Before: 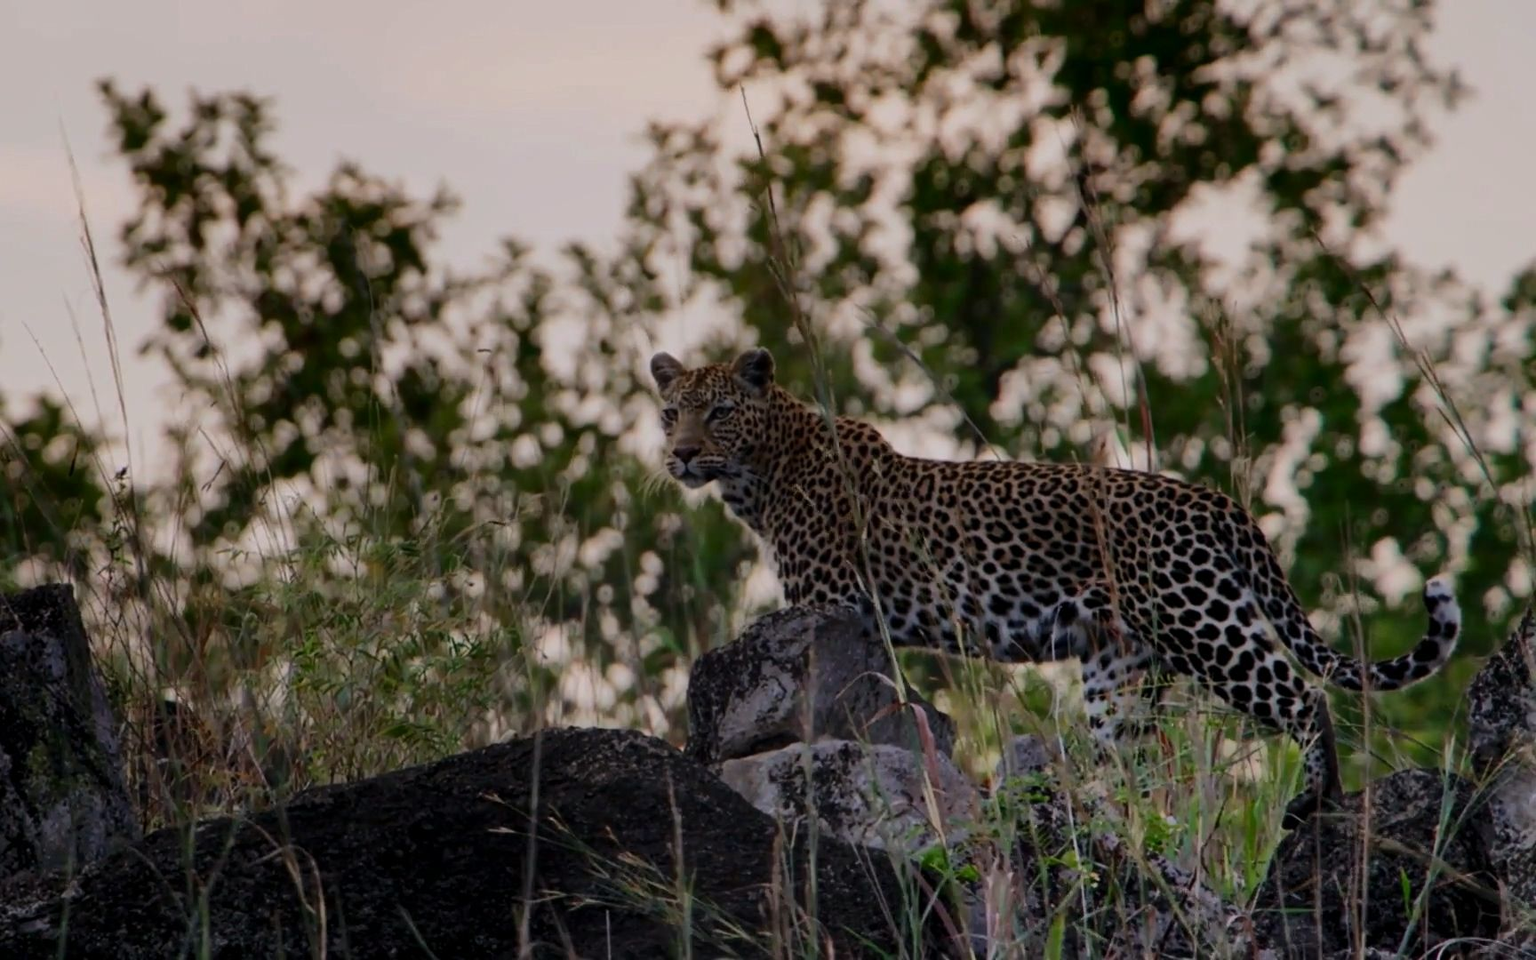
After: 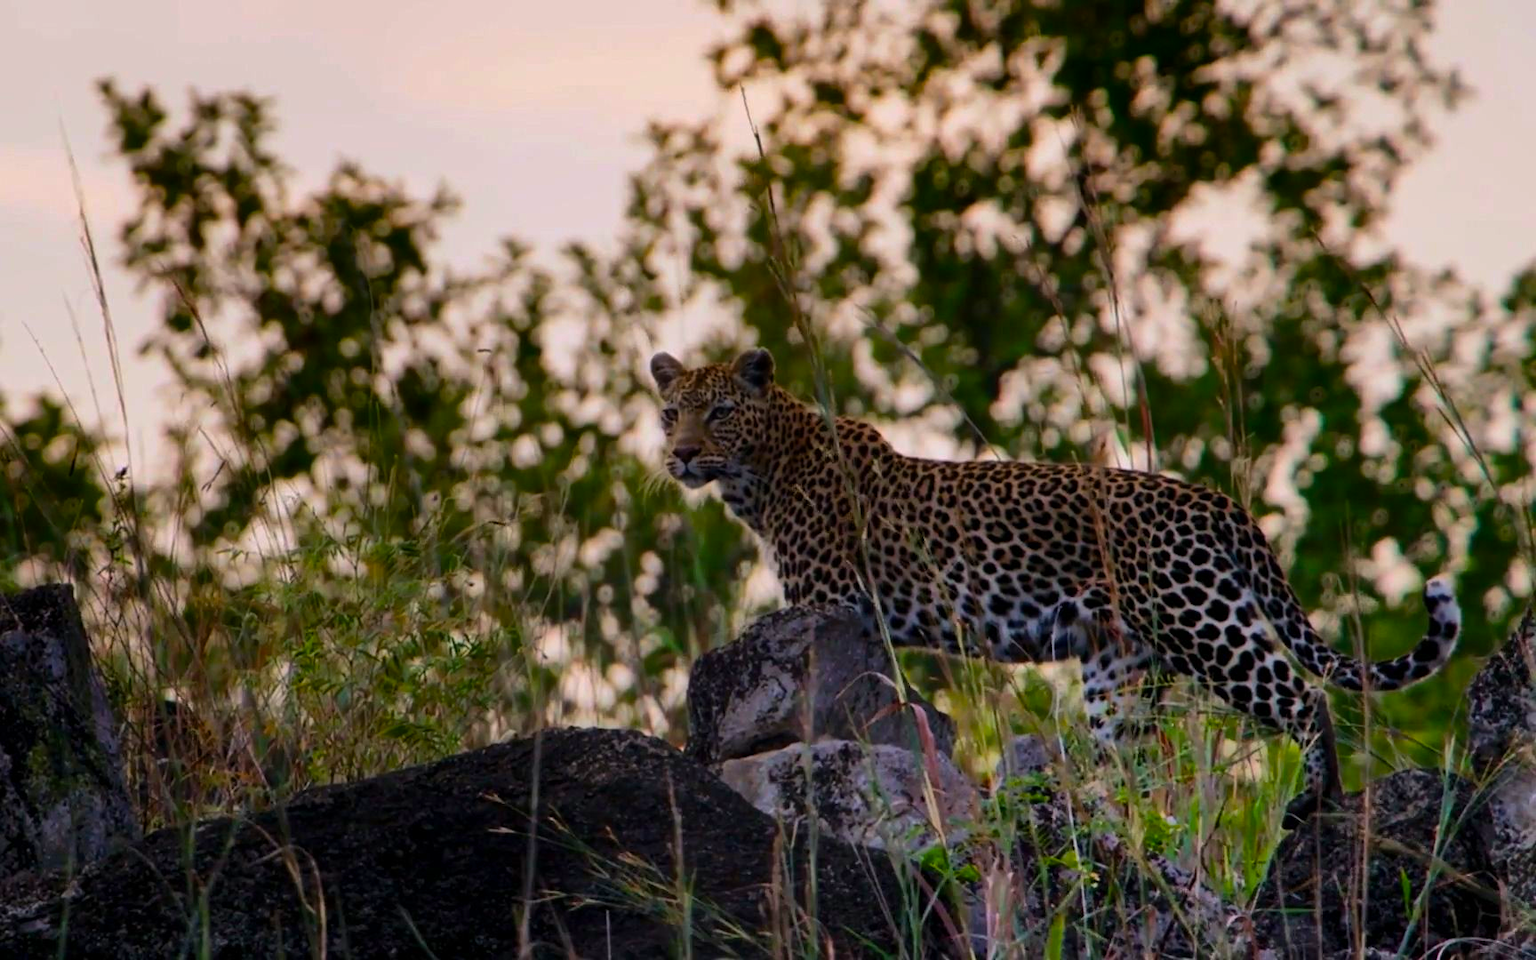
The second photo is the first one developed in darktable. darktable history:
color balance rgb: linear chroma grading › global chroma 19.567%, perceptual saturation grading › global saturation -0.104%, perceptual brilliance grading › highlights 11.407%, global vibrance 50.114%
